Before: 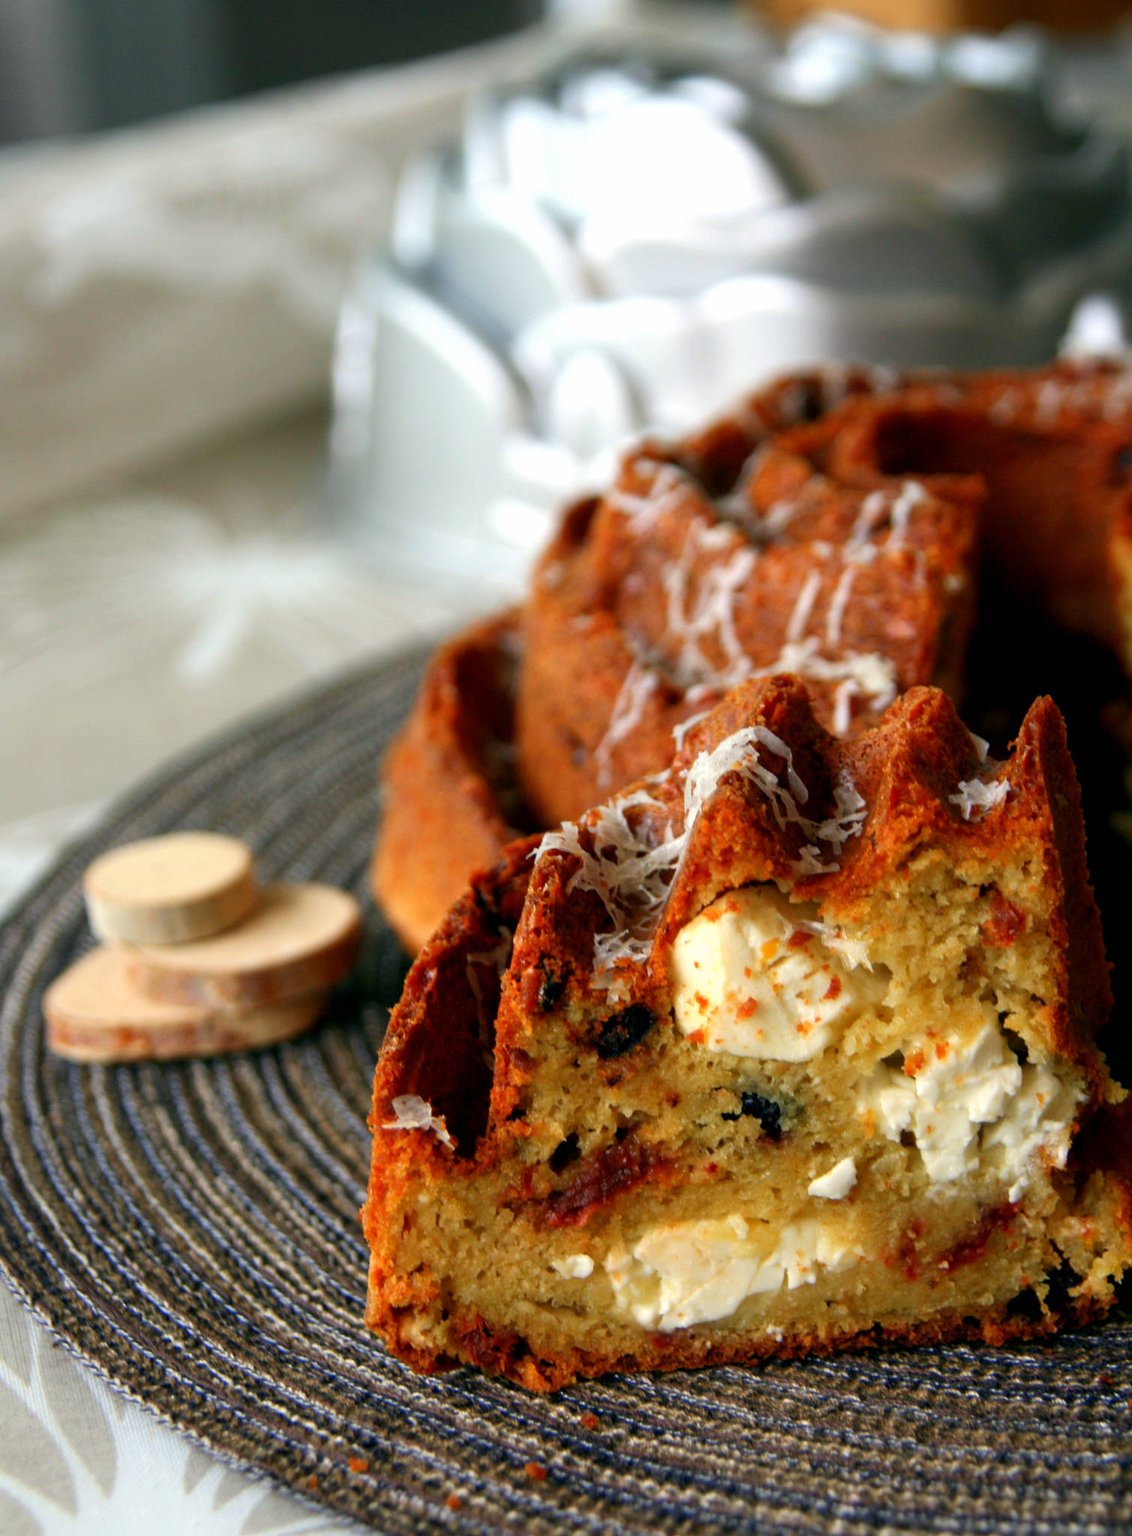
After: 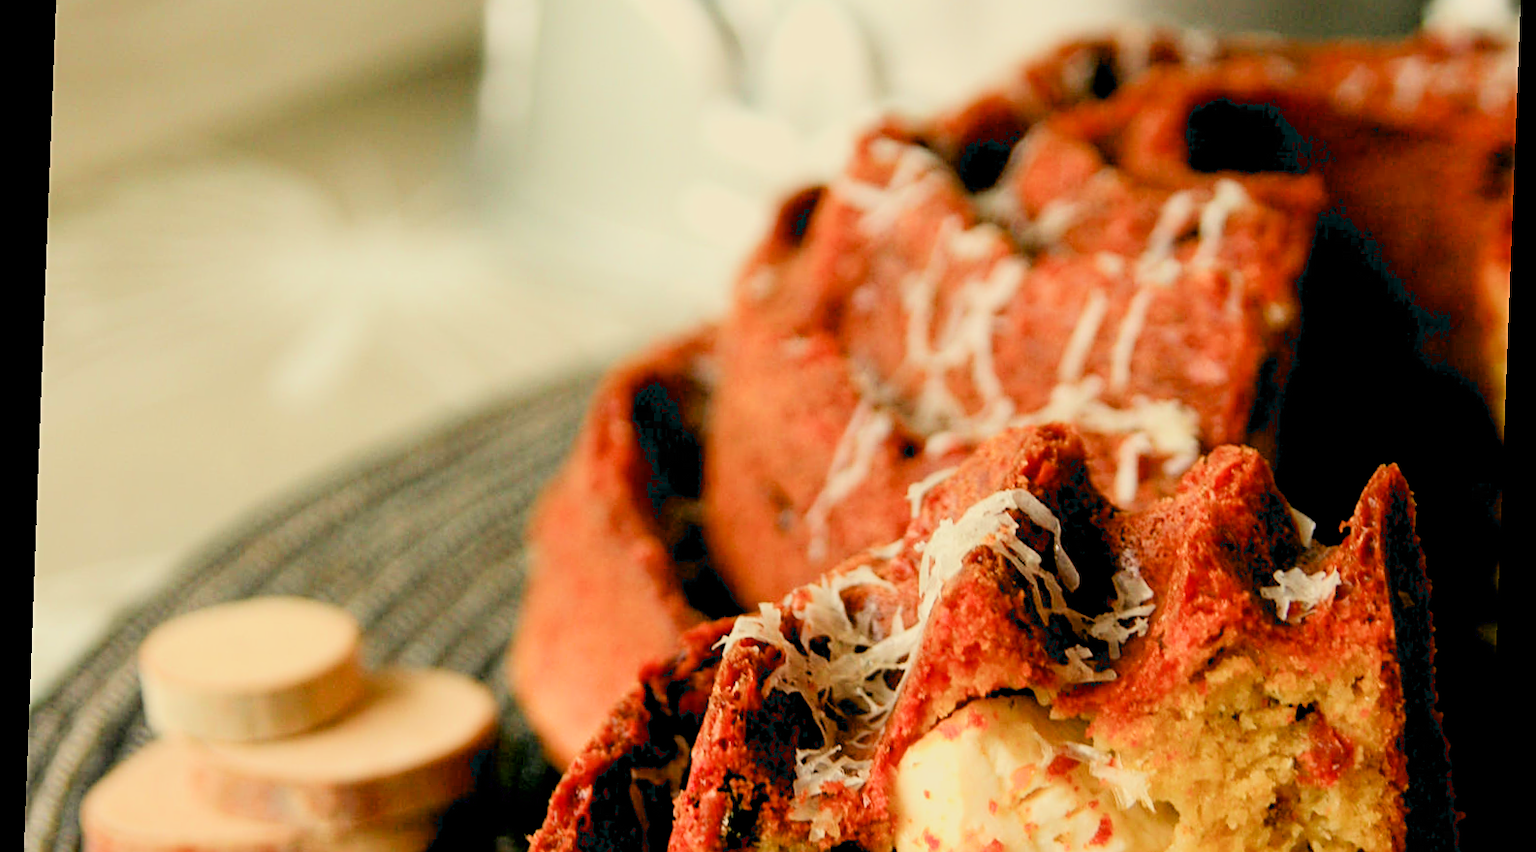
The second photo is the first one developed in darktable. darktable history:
crop and rotate: top 23.84%, bottom 34.294%
rotate and perspective: rotation 2.17°, automatic cropping off
exposure: black level correction 0.008, exposure 0.979 EV, compensate highlight preservation false
sharpen: on, module defaults
white balance: red 1.08, blue 0.791
filmic rgb: black relative exposure -7.15 EV, white relative exposure 5.36 EV, hardness 3.02
